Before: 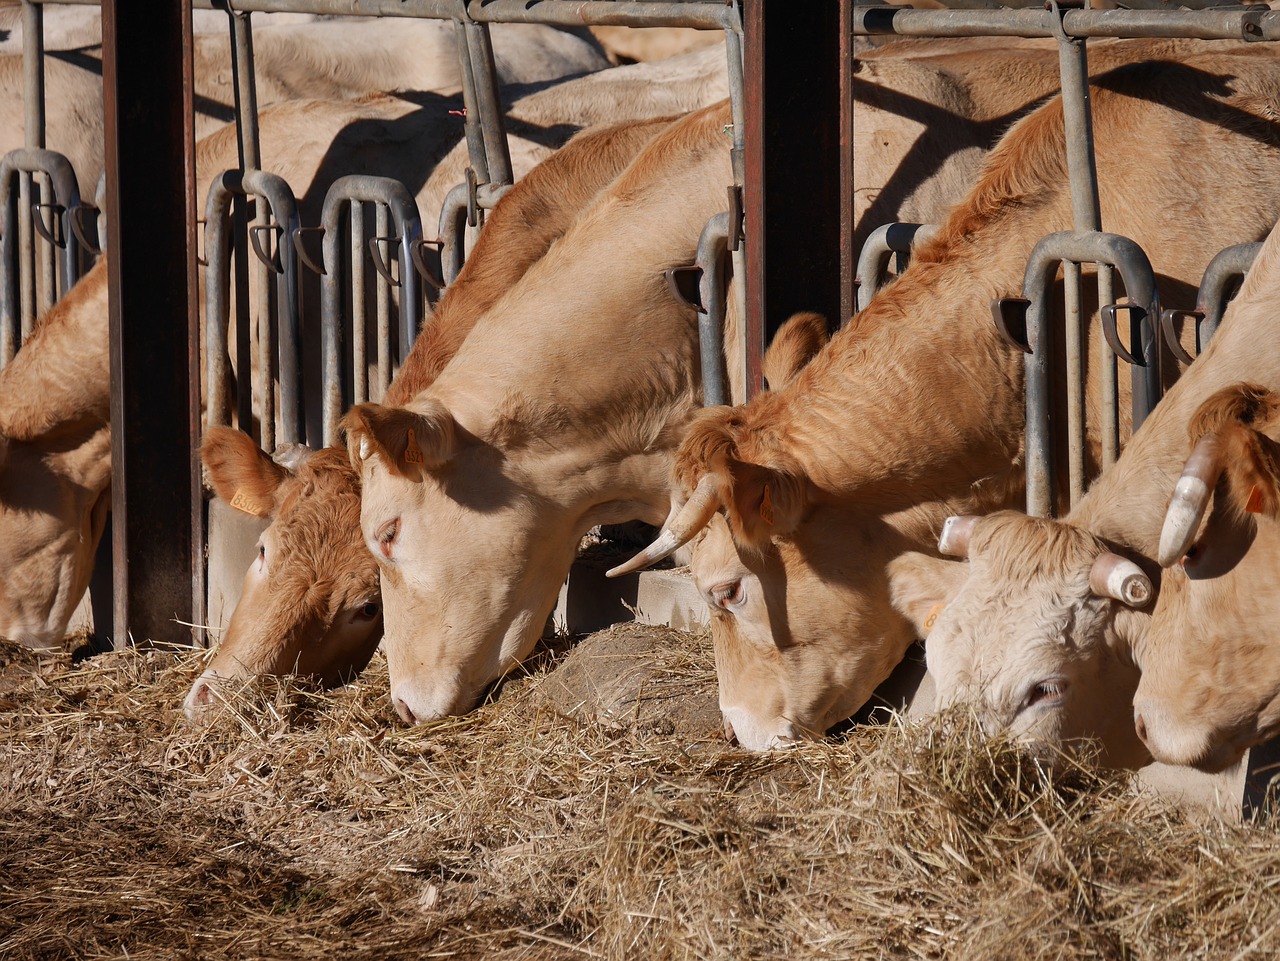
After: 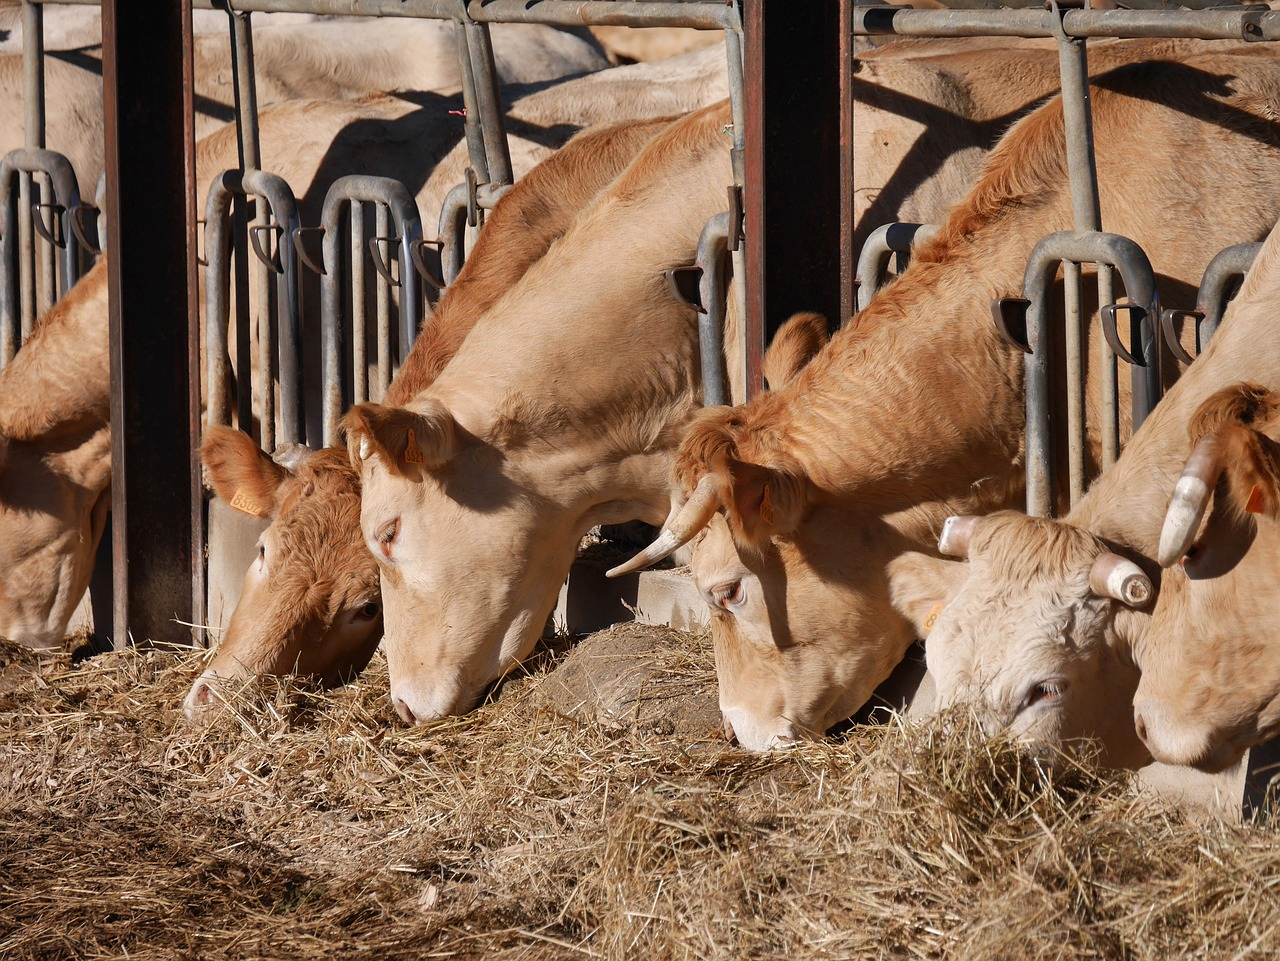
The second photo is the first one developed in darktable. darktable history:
exposure: exposure 0.166 EV, compensate highlight preservation false
shadows and highlights: low approximation 0.01, soften with gaussian
